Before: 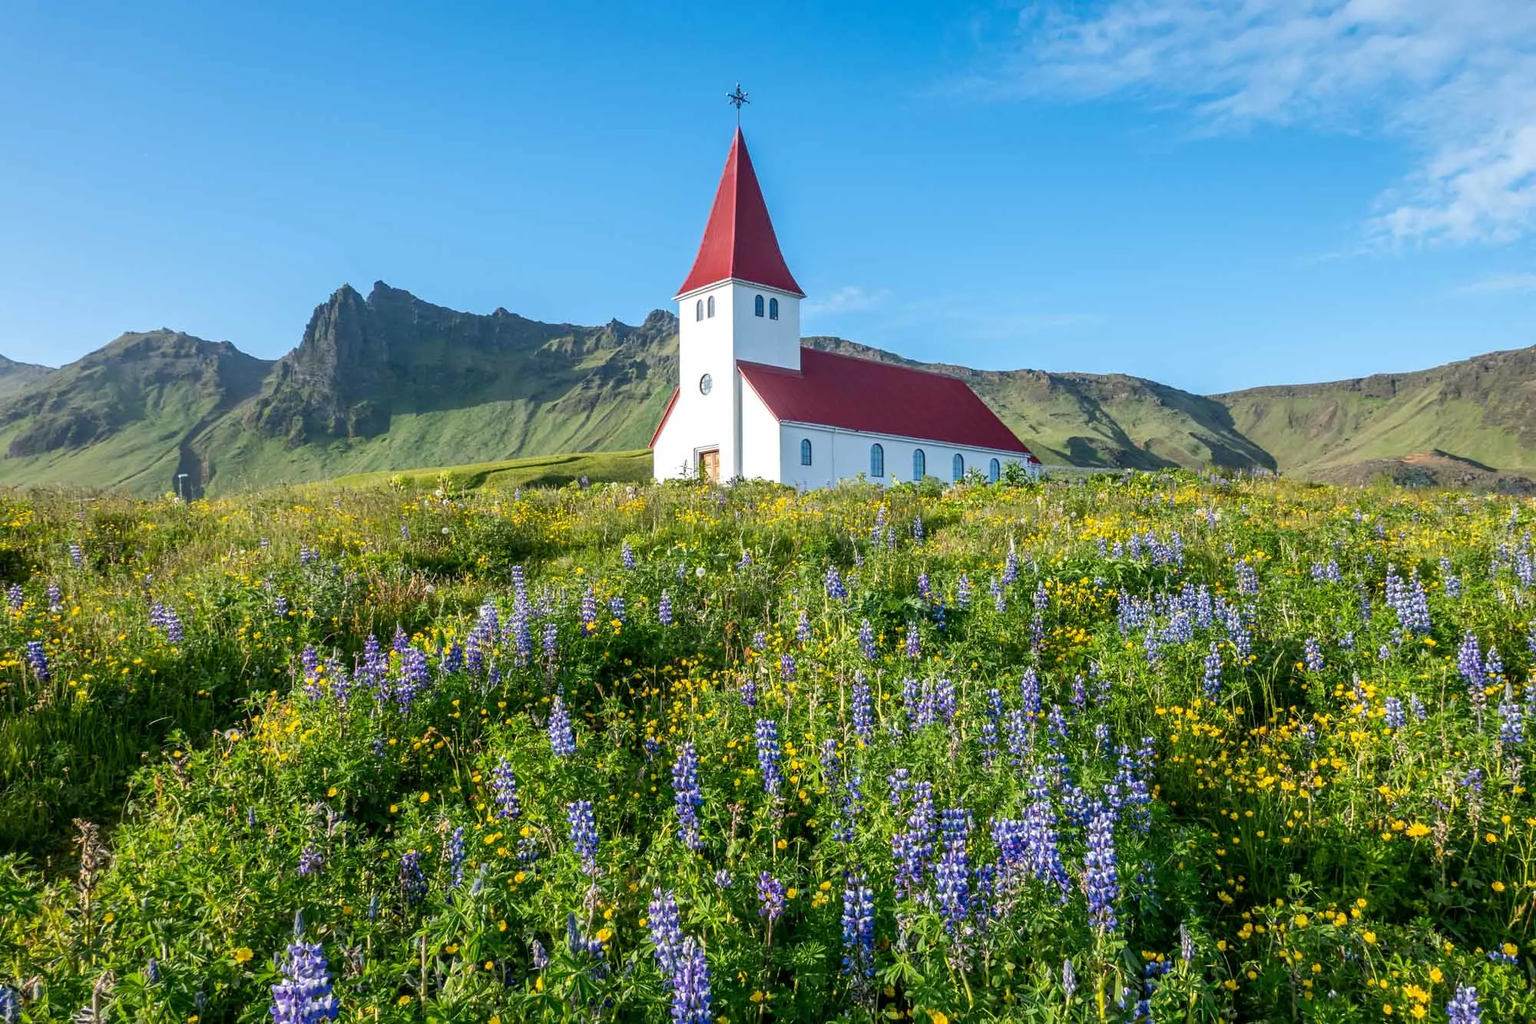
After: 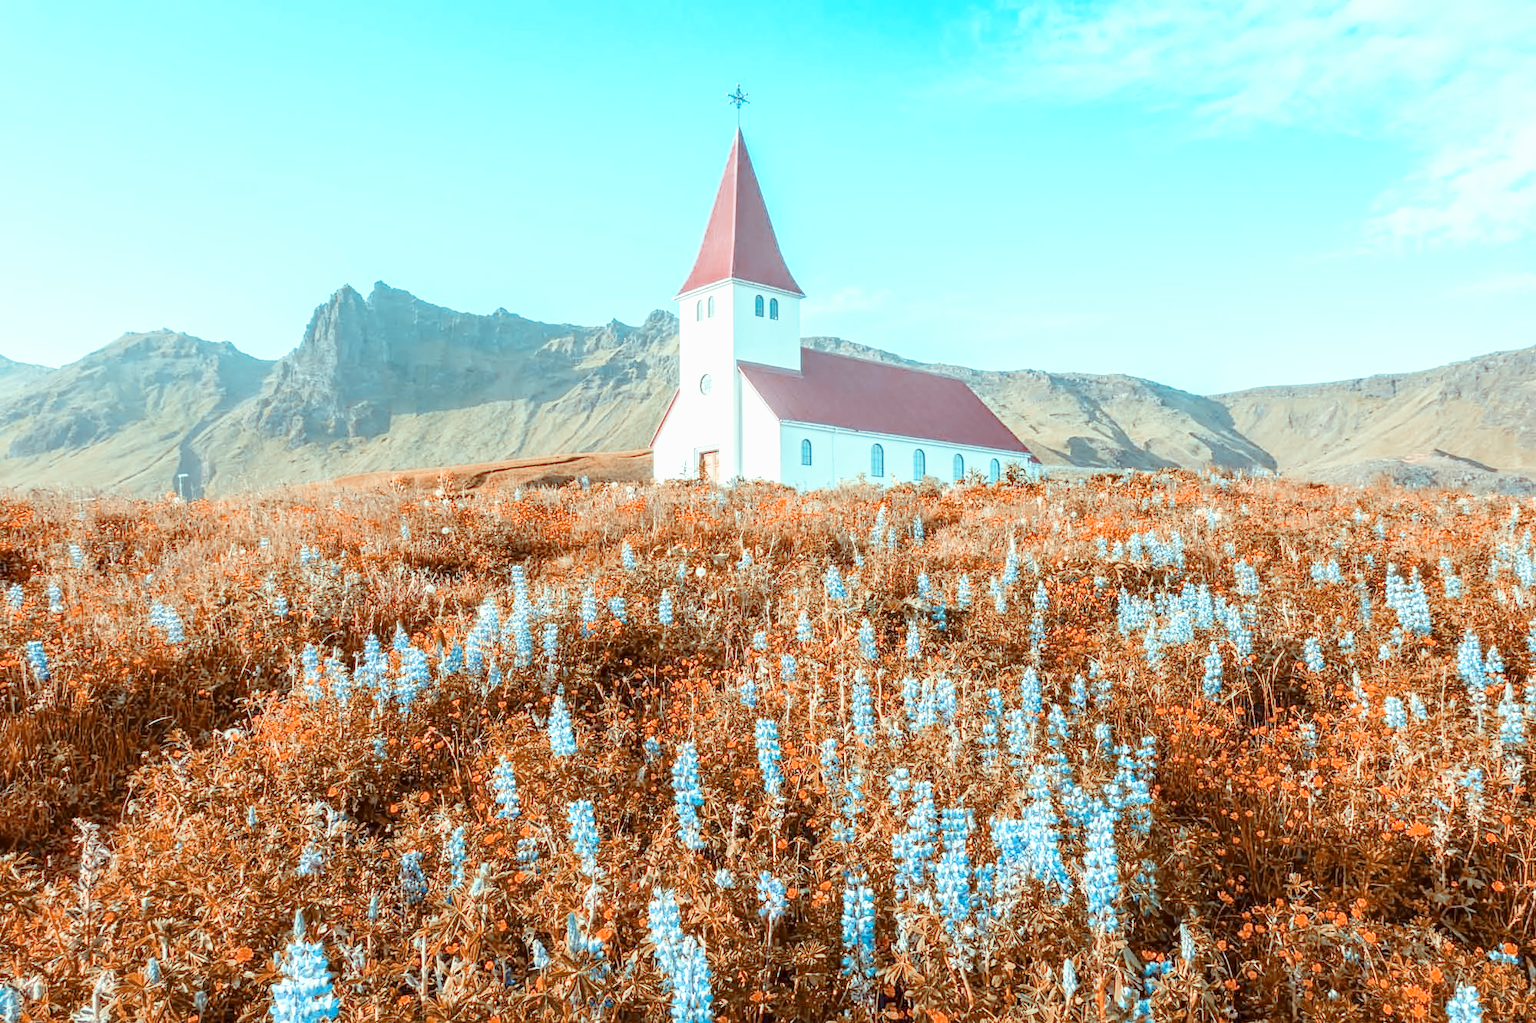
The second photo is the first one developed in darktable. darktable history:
tone curve: curves: ch0 [(0, 0) (0.003, 0.002) (0.011, 0.009) (0.025, 0.02) (0.044, 0.036) (0.069, 0.057) (0.1, 0.081) (0.136, 0.115) (0.177, 0.153) (0.224, 0.202) (0.277, 0.264) (0.335, 0.333) (0.399, 0.409) (0.468, 0.491) (0.543, 0.58) (0.623, 0.675) (0.709, 0.777) (0.801, 0.88) (0.898, 0.98) (1, 1)], preserve colors none
color look up table: target L [89.11, 79.28, 48.86, 47.8, 34.74, 27.99, 197.97, 92.08, 90.1, 59.56, 56.6, 80.68, 56.24, 52.28, 64.49, 66.9, 48.45, 50.24, 60.58, 50.79, 38.95, 30.14, 86.23, 80.76, 80.53, 74.78, 63.32, 62.05, 64.39, 68.1, 46, 53.19, 28.23, 30.26, 41.83, 20.36, 17.34, 13.9, 11.16, 81.72, 81.88, 81.58, 81.28, 81.23, 82.22, 68.28, 69.72, 59.05, 52.92], target a [-11.31, -8.416, 25.17, -5.015, 5.114, 16.22, 0, -0.001, -8.951, 46.43, 45.86, -5.276, 53.92, 51.47, 15.19, -5.13, 54.15, 48.5, 26.42, 41.8, 46.02, 26.82, -9.731, -7.917, -8.084, -8.092, -15.73, 16.51, -5.736, -25.66, 7.151, -14.76, 11.02, 13.1, -1.847, 12.07, 15.08, 15.69, 15.14, -9.642, -14.47, -10.82, -10.19, -12.25, -13.15, -26.8, -32.78, -25.78, -17.22], target b [2.565, -1.155, 42.68, 18.36, 23.54, 24.54, 0.001, 0.006, 0.62, 58.75, 56.85, -0.506, 53.41, 54.81, 11, -1.792, 52.33, 33.57, 4.051, 24.92, 35.35, 20.63, 0.864, -1.334, -0.94, -1.384, -20.18, -5.722, -21.68, -35.62, 2.796, -36.13, 3.462, -6.911, -34.57, 4.307, 3.126, 1.857, 1.794, -1.072, -3.559, -2.721, -2.898, -2.868, -4.4, -8.152, -24.01, -25.41, -20.01], num patches 49
